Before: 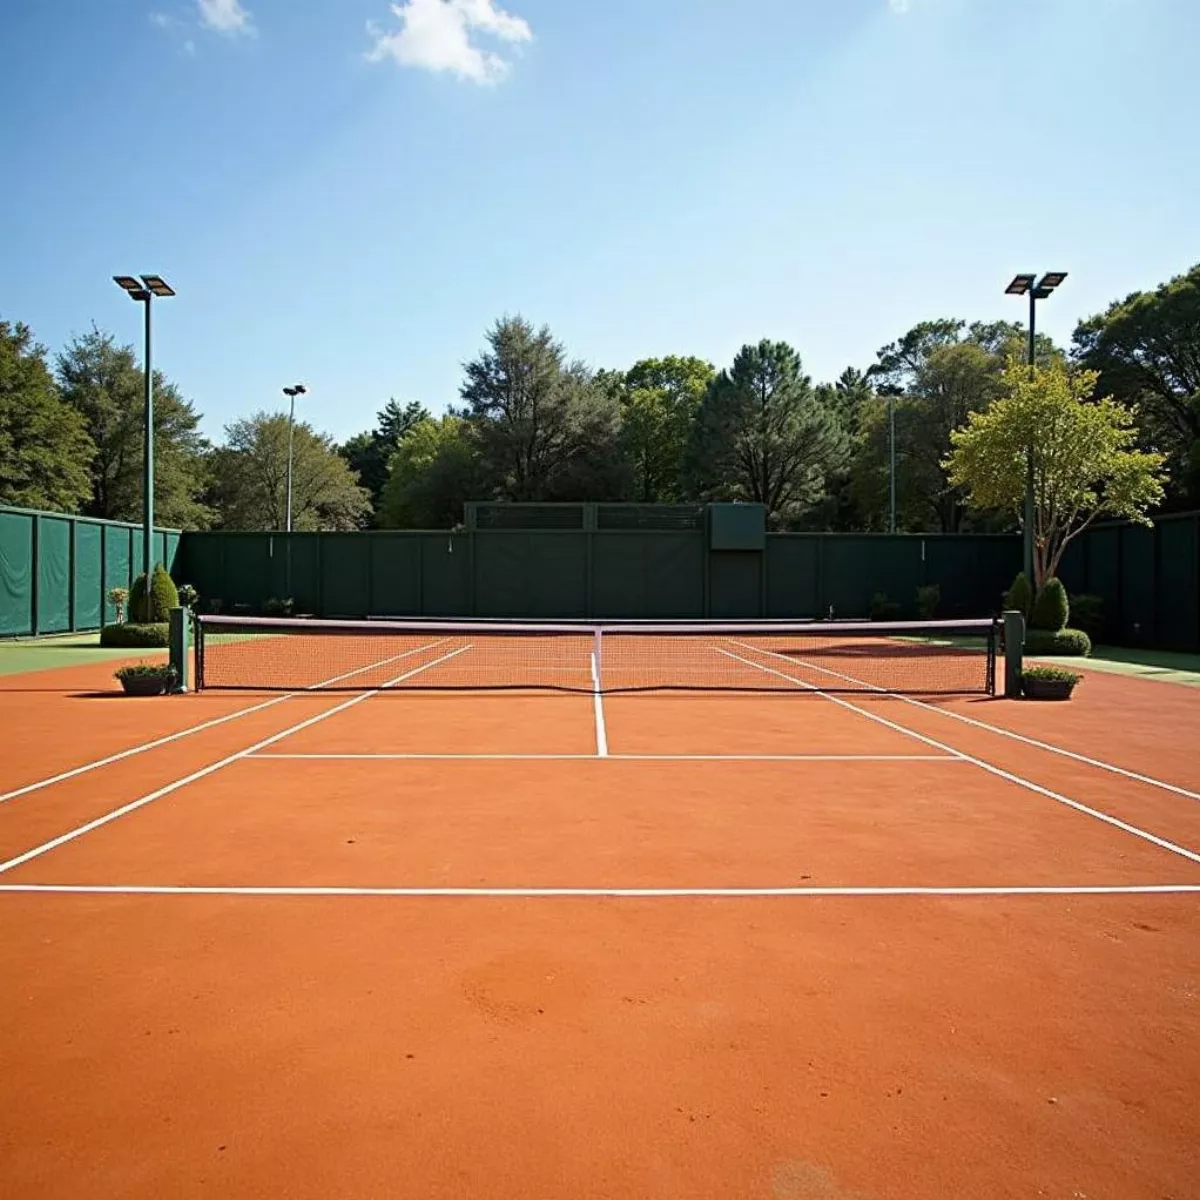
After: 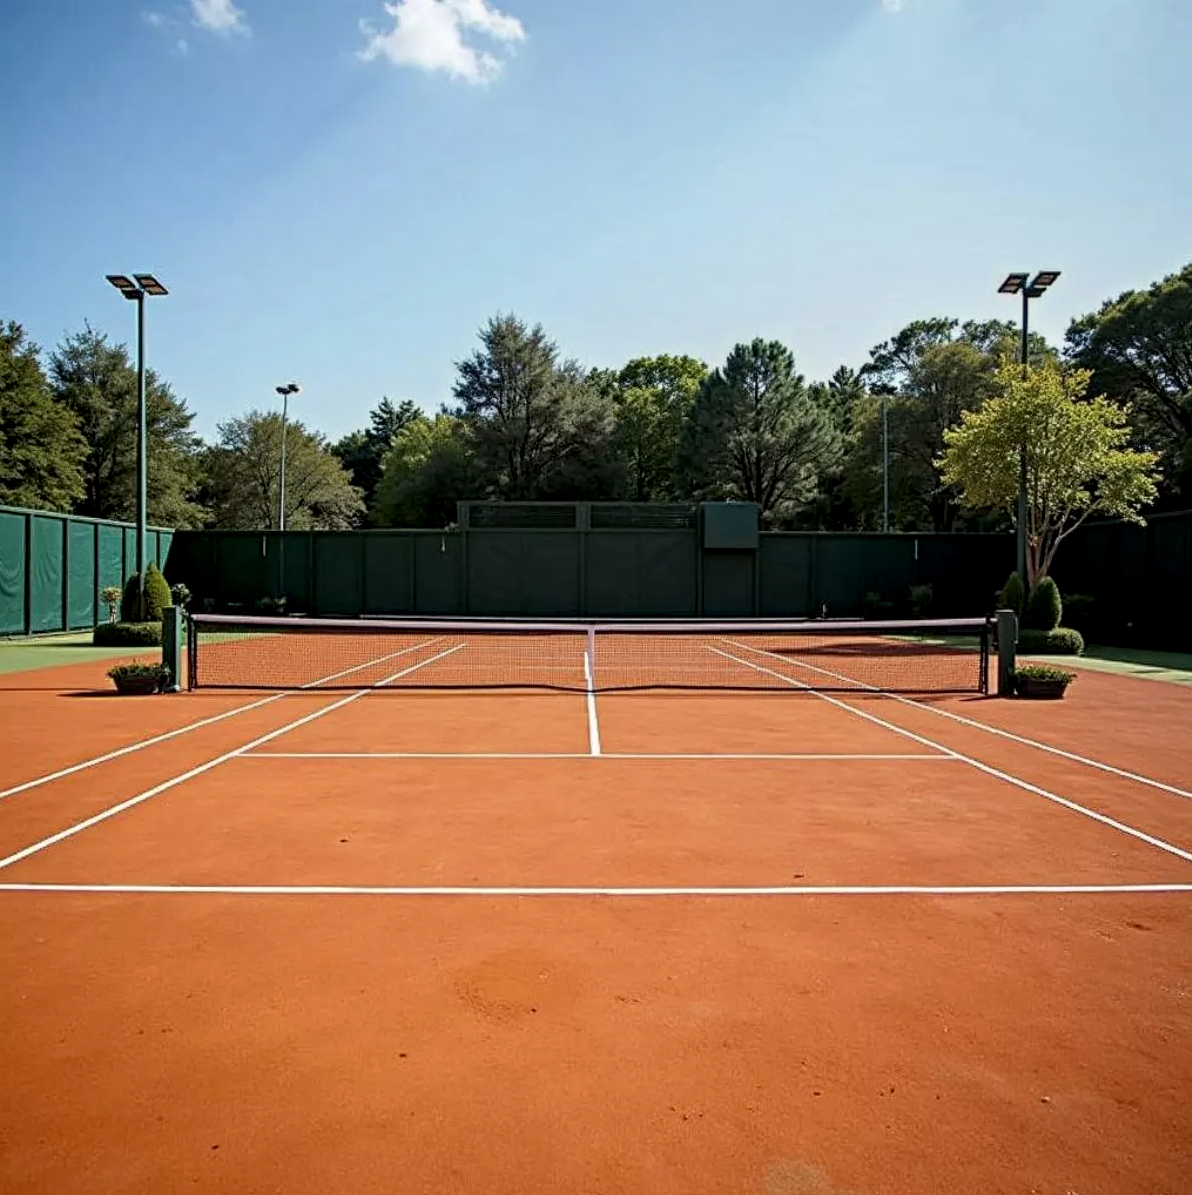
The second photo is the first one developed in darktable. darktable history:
exposure: black level correction 0.001, exposure -0.201 EV, compensate exposure bias true, compensate highlight preservation false
local contrast: detail 138%
crop and rotate: left 0.608%, top 0.137%, bottom 0.264%
